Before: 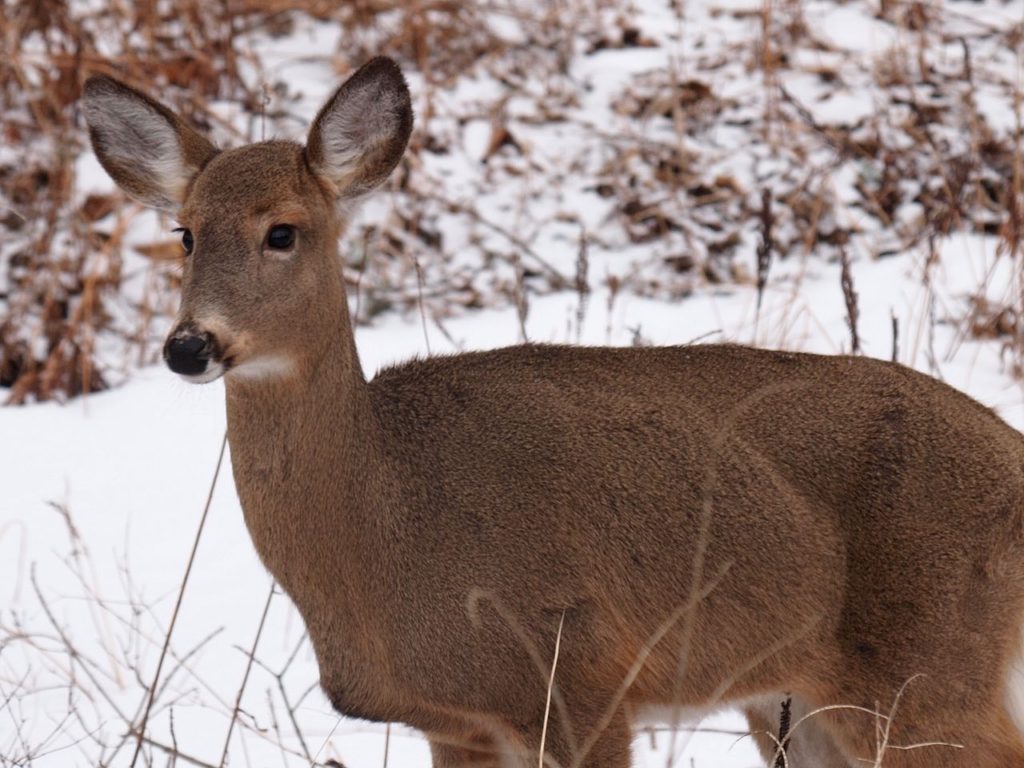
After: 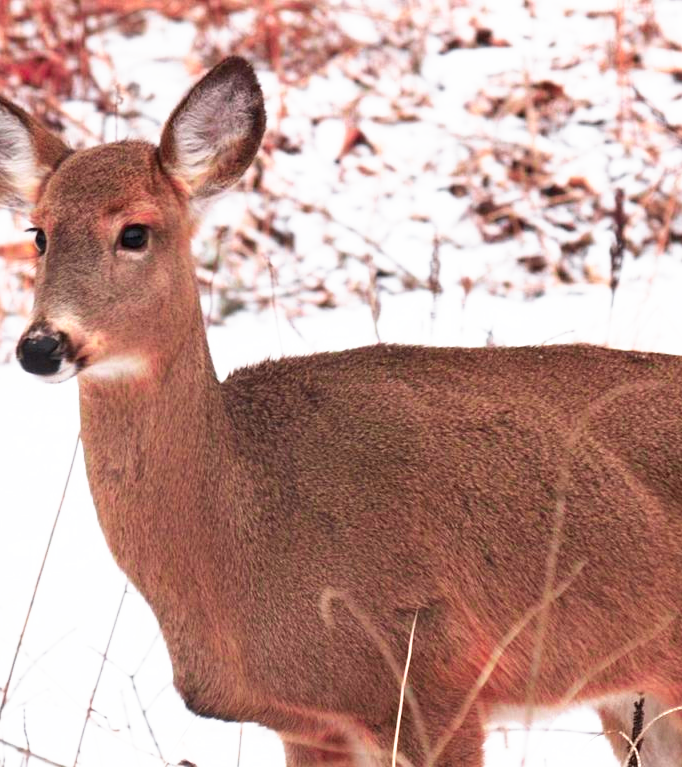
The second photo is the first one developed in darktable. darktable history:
crop and rotate: left 14.436%, right 18.898%
base curve: curves: ch0 [(0, 0) (0.495, 0.917) (1, 1)], preserve colors none
color zones: curves: ch0 [(0, 0.533) (0.126, 0.533) (0.234, 0.533) (0.368, 0.357) (0.5, 0.5) (0.625, 0.5) (0.74, 0.637) (0.875, 0.5)]; ch1 [(0.004, 0.708) (0.129, 0.662) (0.25, 0.5) (0.375, 0.331) (0.496, 0.396) (0.625, 0.649) (0.739, 0.26) (0.875, 0.5) (1, 0.478)]; ch2 [(0, 0.409) (0.132, 0.403) (0.236, 0.558) (0.379, 0.448) (0.5, 0.5) (0.625, 0.5) (0.691, 0.39) (0.875, 0.5)]
